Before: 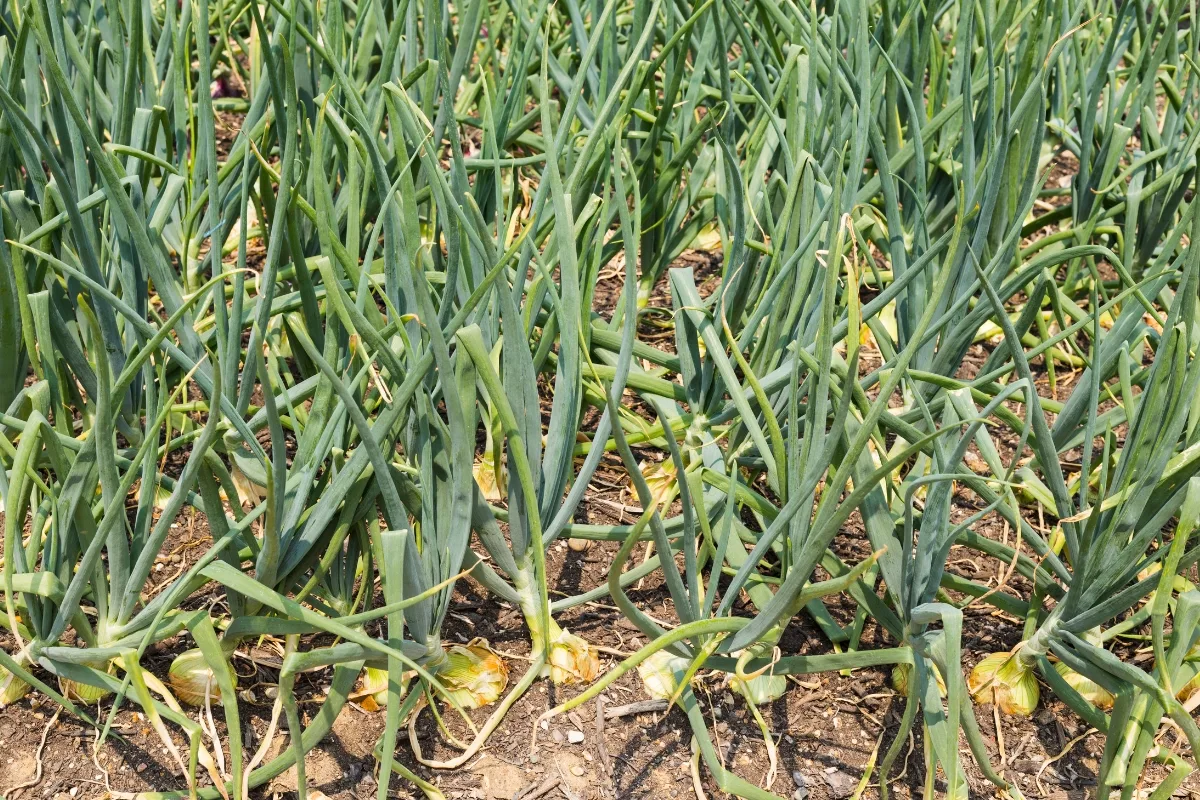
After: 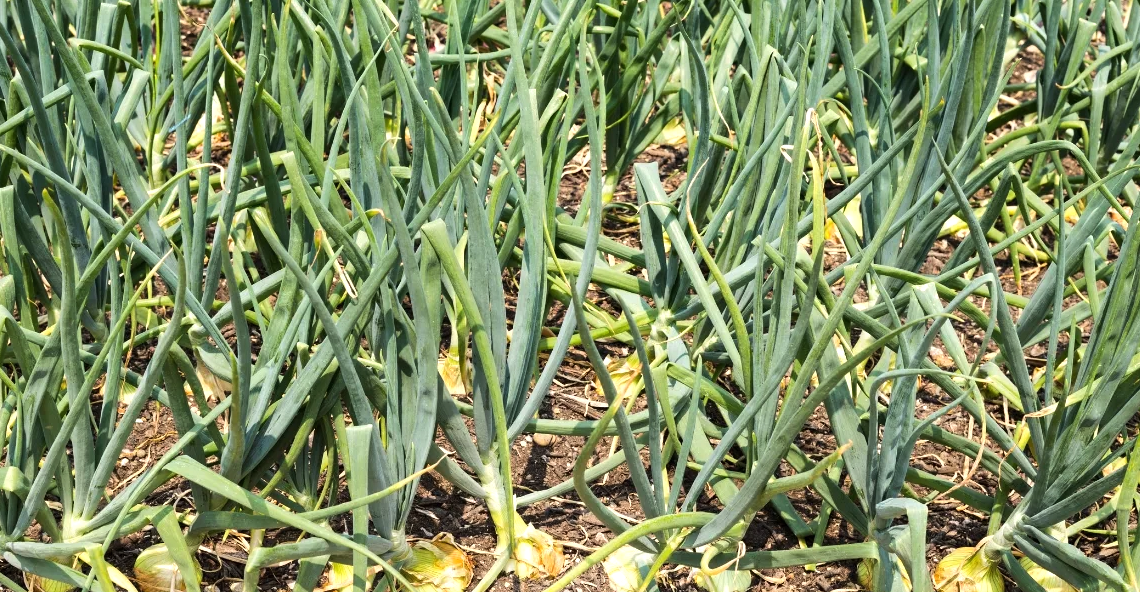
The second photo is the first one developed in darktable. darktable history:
crop and rotate: left 2.991%, top 13.302%, right 1.981%, bottom 12.636%
exposure: compensate highlight preservation false
tone equalizer: -8 EV -0.417 EV, -7 EV -0.389 EV, -6 EV -0.333 EV, -5 EV -0.222 EV, -3 EV 0.222 EV, -2 EV 0.333 EV, -1 EV 0.389 EV, +0 EV 0.417 EV, edges refinement/feathering 500, mask exposure compensation -1.57 EV, preserve details no
